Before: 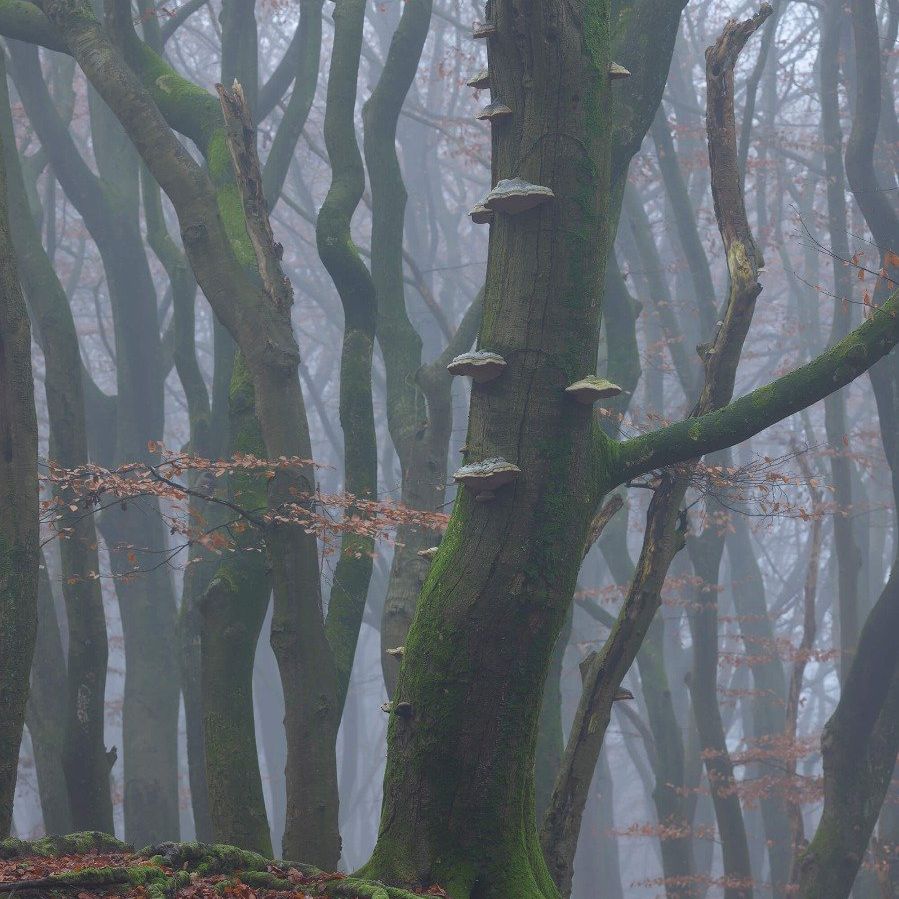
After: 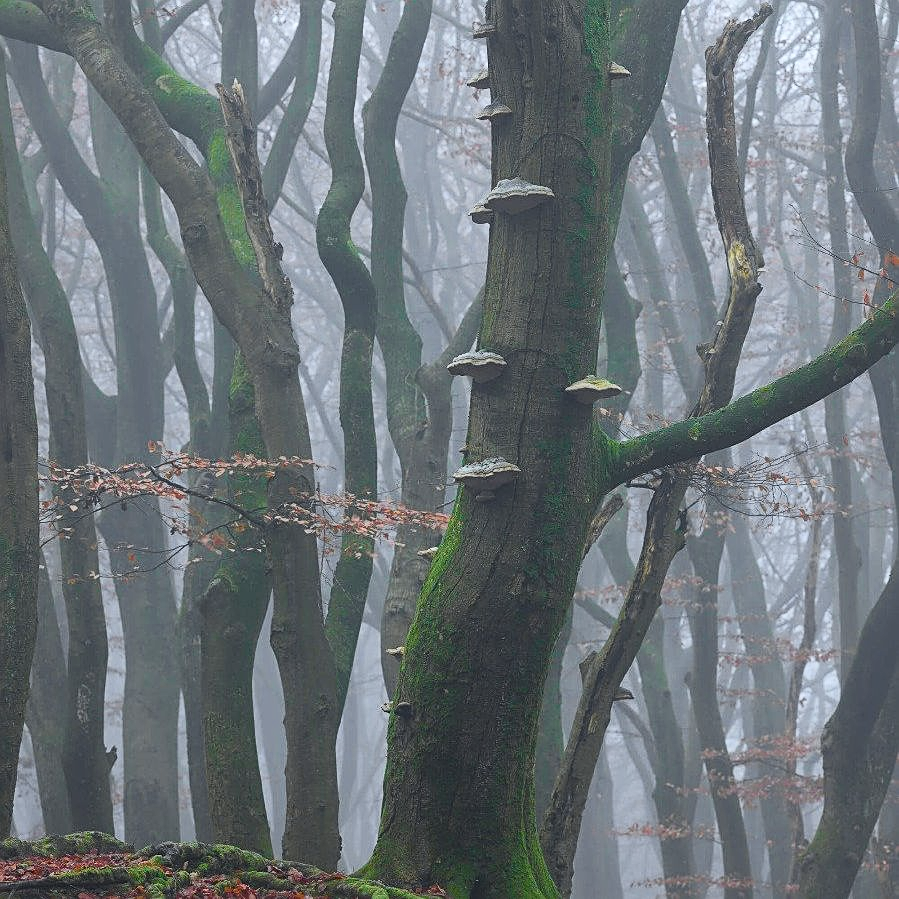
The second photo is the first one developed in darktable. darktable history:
local contrast: mode bilateral grid, contrast 20, coarseness 50, detail 120%, midtone range 0.2
sharpen: on, module defaults
tone curve: curves: ch0 [(0, 0.013) (0.104, 0.103) (0.258, 0.267) (0.448, 0.489) (0.709, 0.794) (0.895, 0.915) (0.994, 0.971)]; ch1 [(0, 0) (0.335, 0.298) (0.446, 0.416) (0.488, 0.488) (0.515, 0.504) (0.581, 0.615) (0.635, 0.661) (1, 1)]; ch2 [(0, 0) (0.314, 0.306) (0.436, 0.447) (0.502, 0.5) (0.538, 0.541) (0.568, 0.603) (0.641, 0.635) (0.717, 0.701) (1, 1)], color space Lab, independent channels, preserve colors none
